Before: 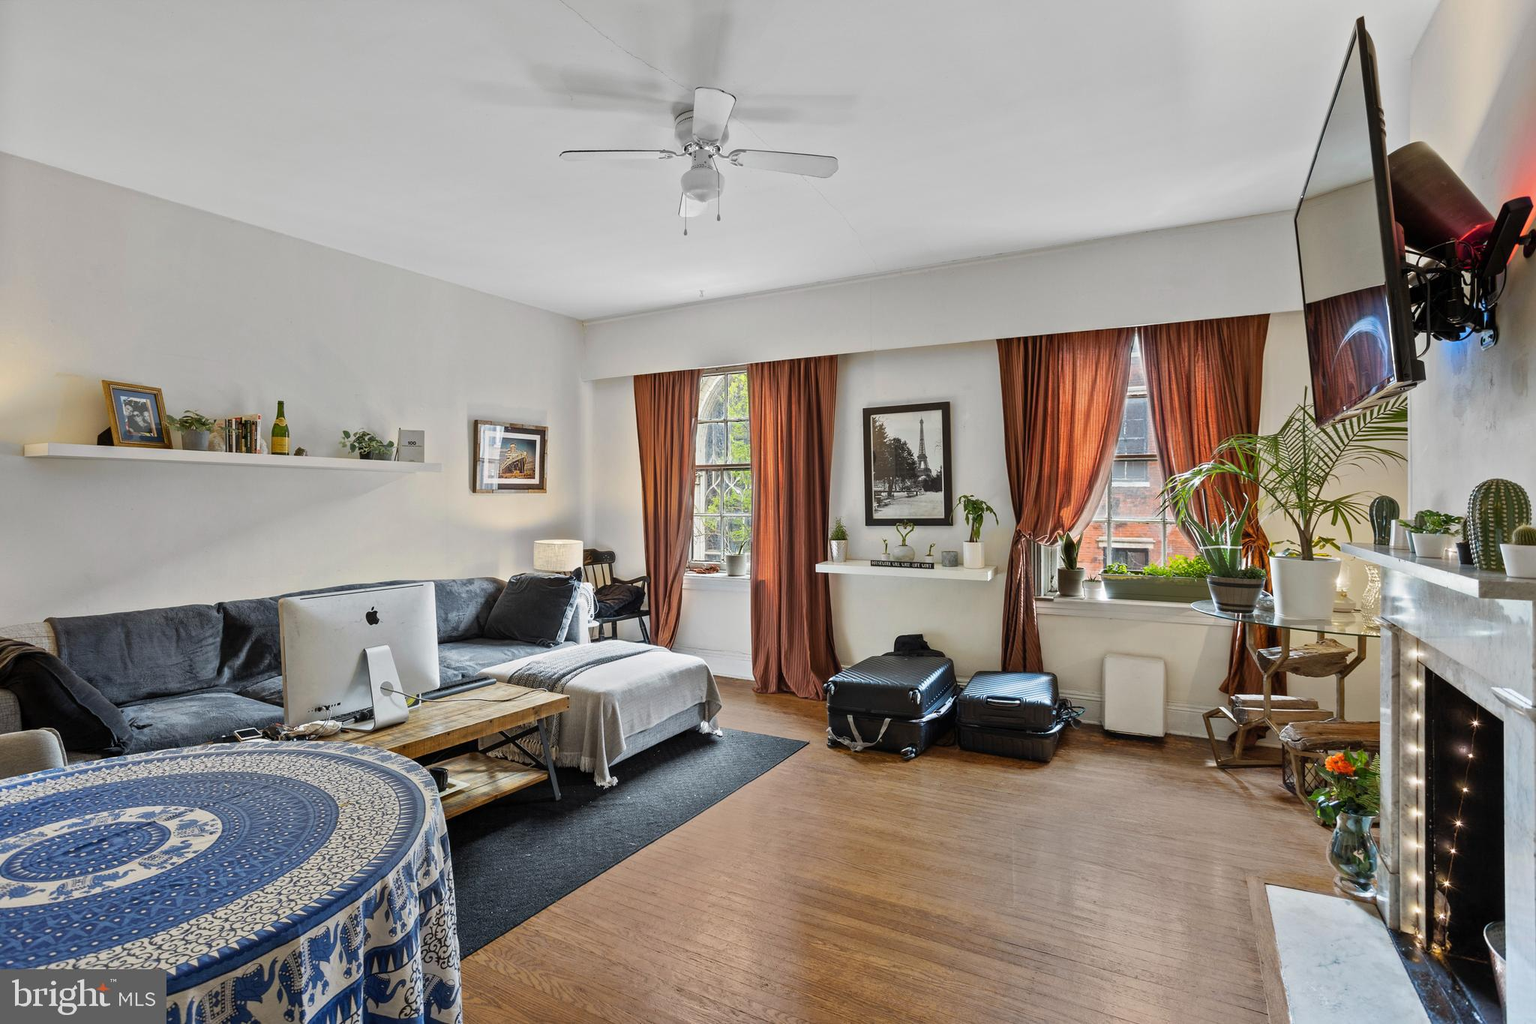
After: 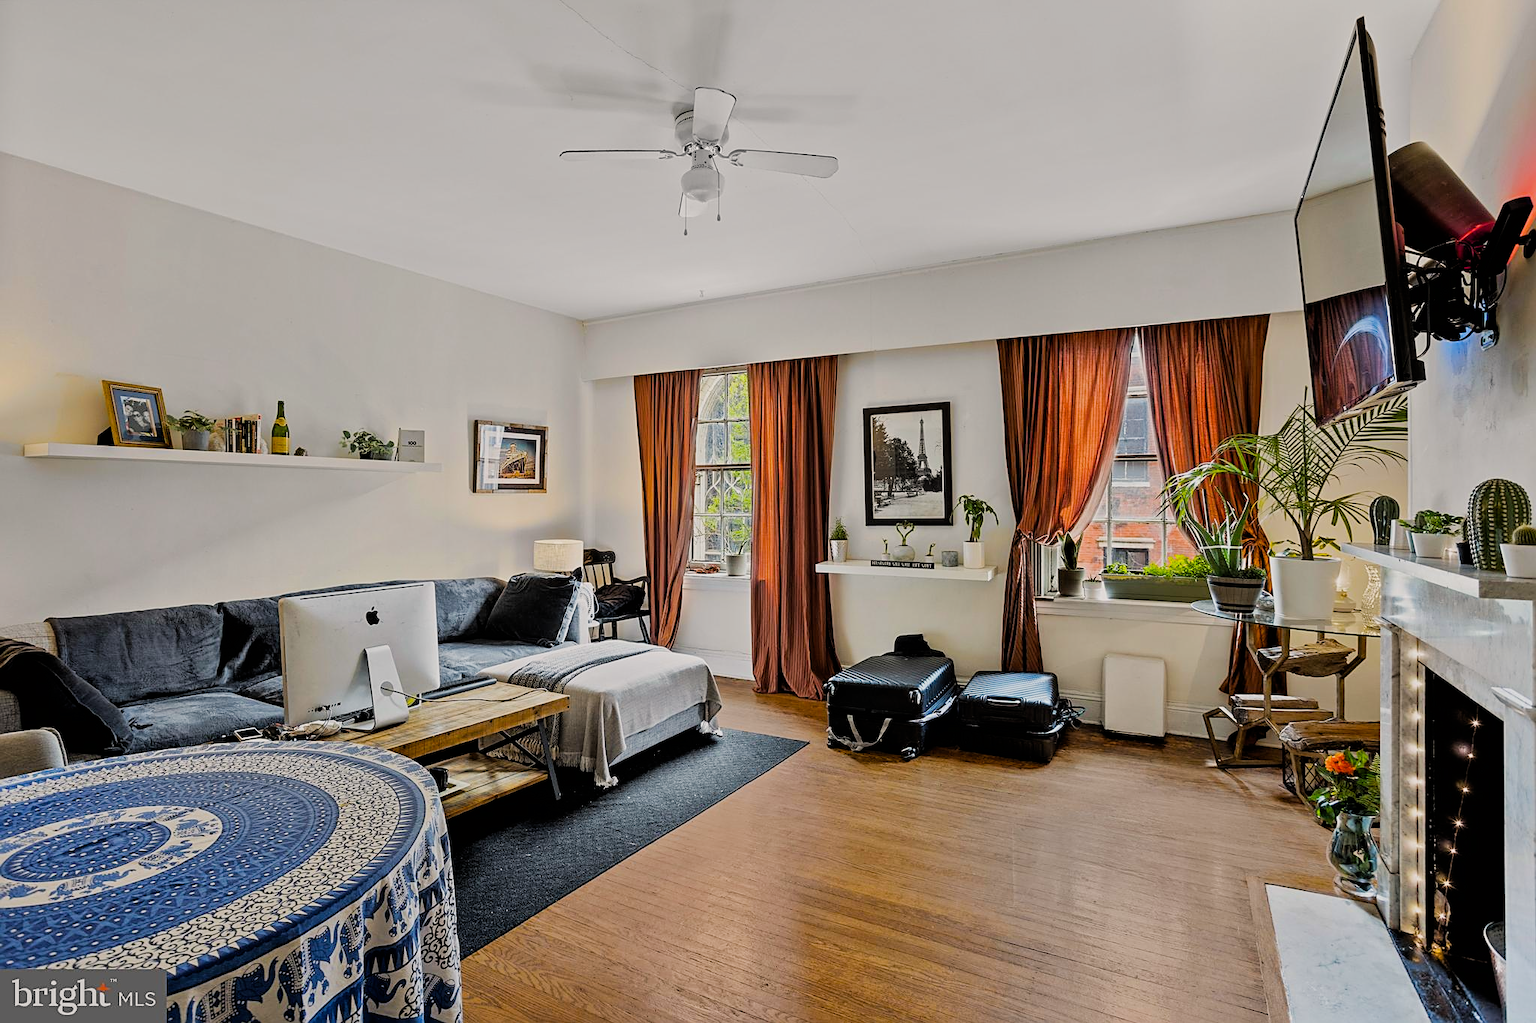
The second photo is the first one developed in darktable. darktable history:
filmic rgb: black relative exposure -5.11 EV, white relative exposure 3.99 EV, hardness 2.89, contrast 1.095, highlights saturation mix -21.14%
color balance rgb: highlights gain › chroma 1.07%, highlights gain › hue 60.14°, perceptual saturation grading › global saturation 30.334%, global vibrance 0.59%
sharpen: on, module defaults
